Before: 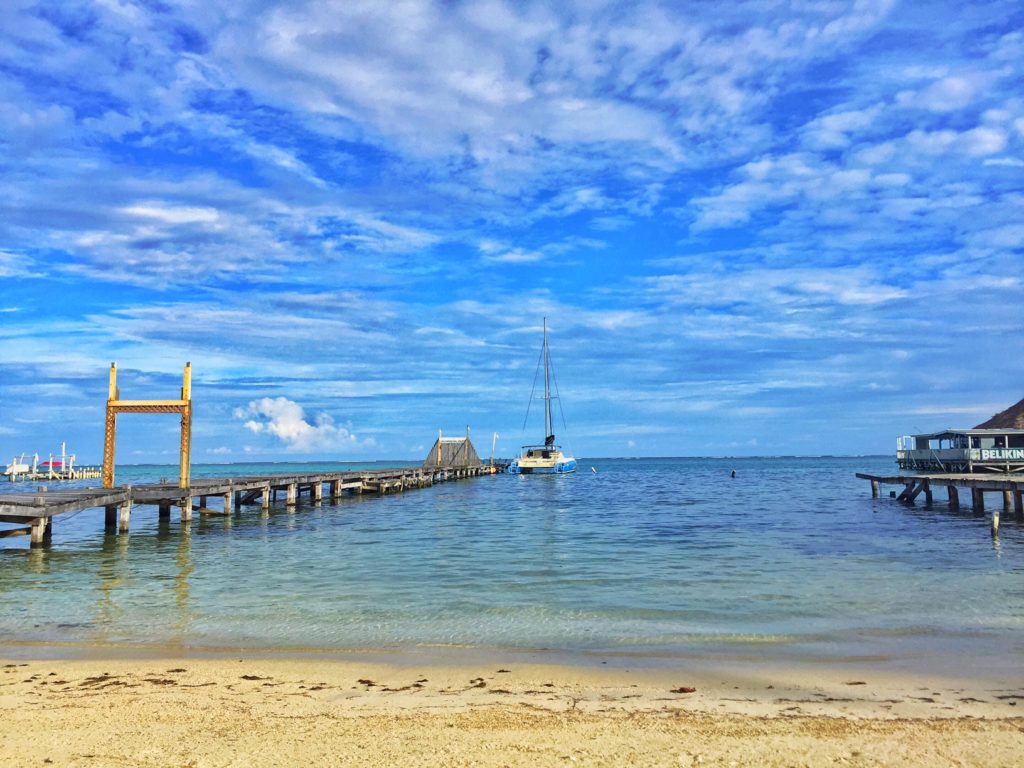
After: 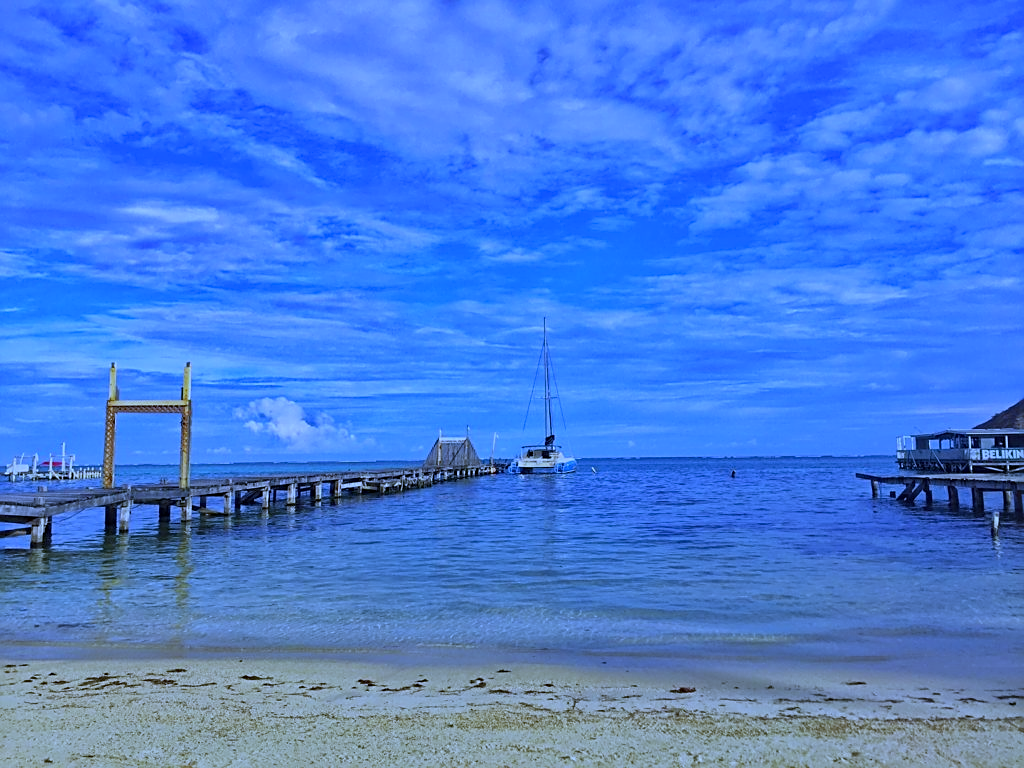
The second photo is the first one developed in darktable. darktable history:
sharpen: on, module defaults
white balance: red 0.766, blue 1.537
exposure: black level correction 0, exposure -0.766 EV, compensate highlight preservation false
